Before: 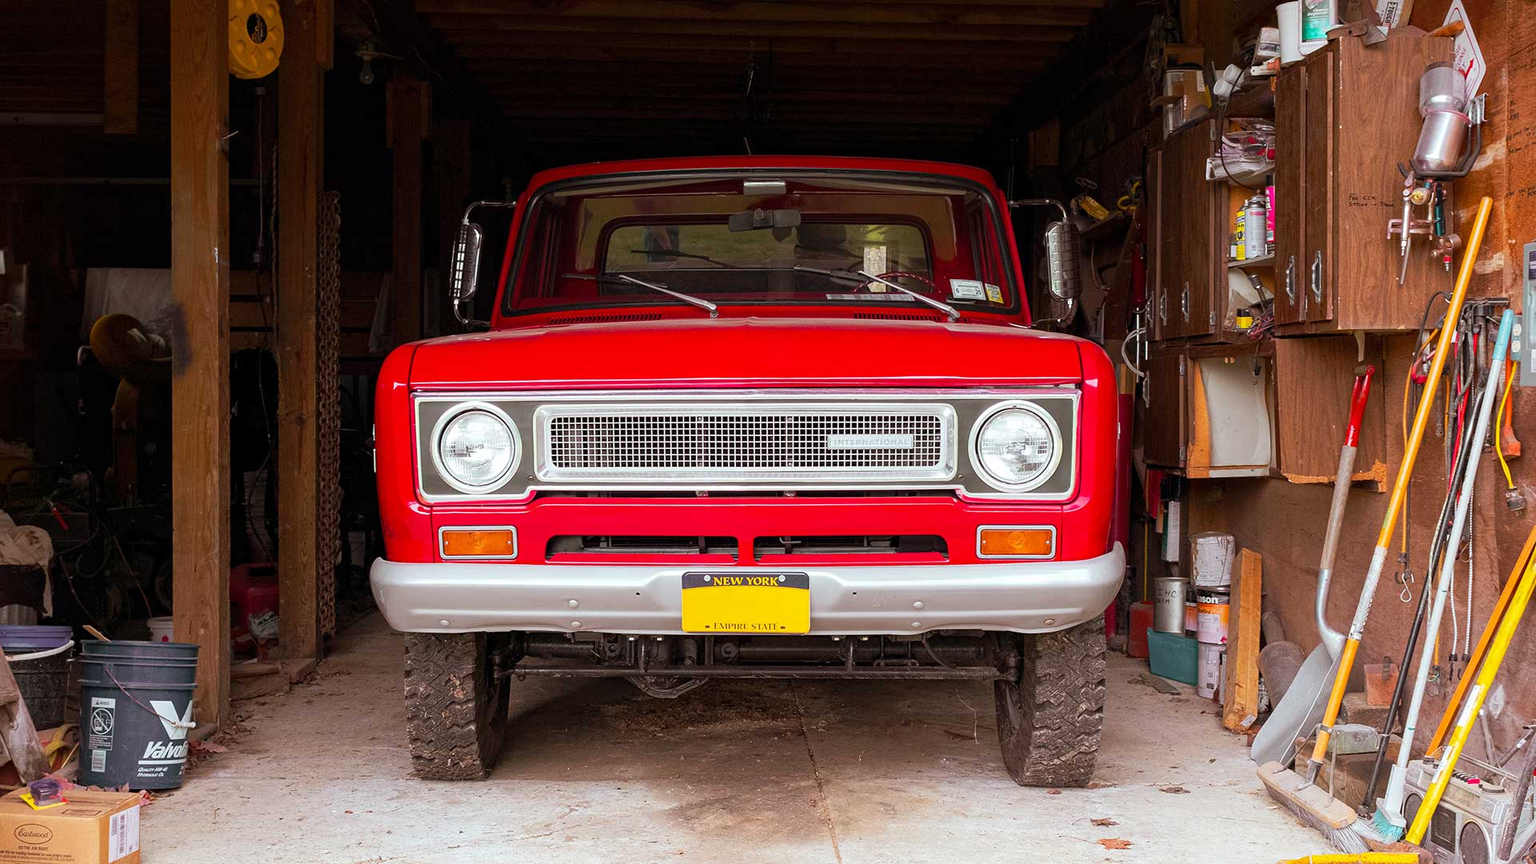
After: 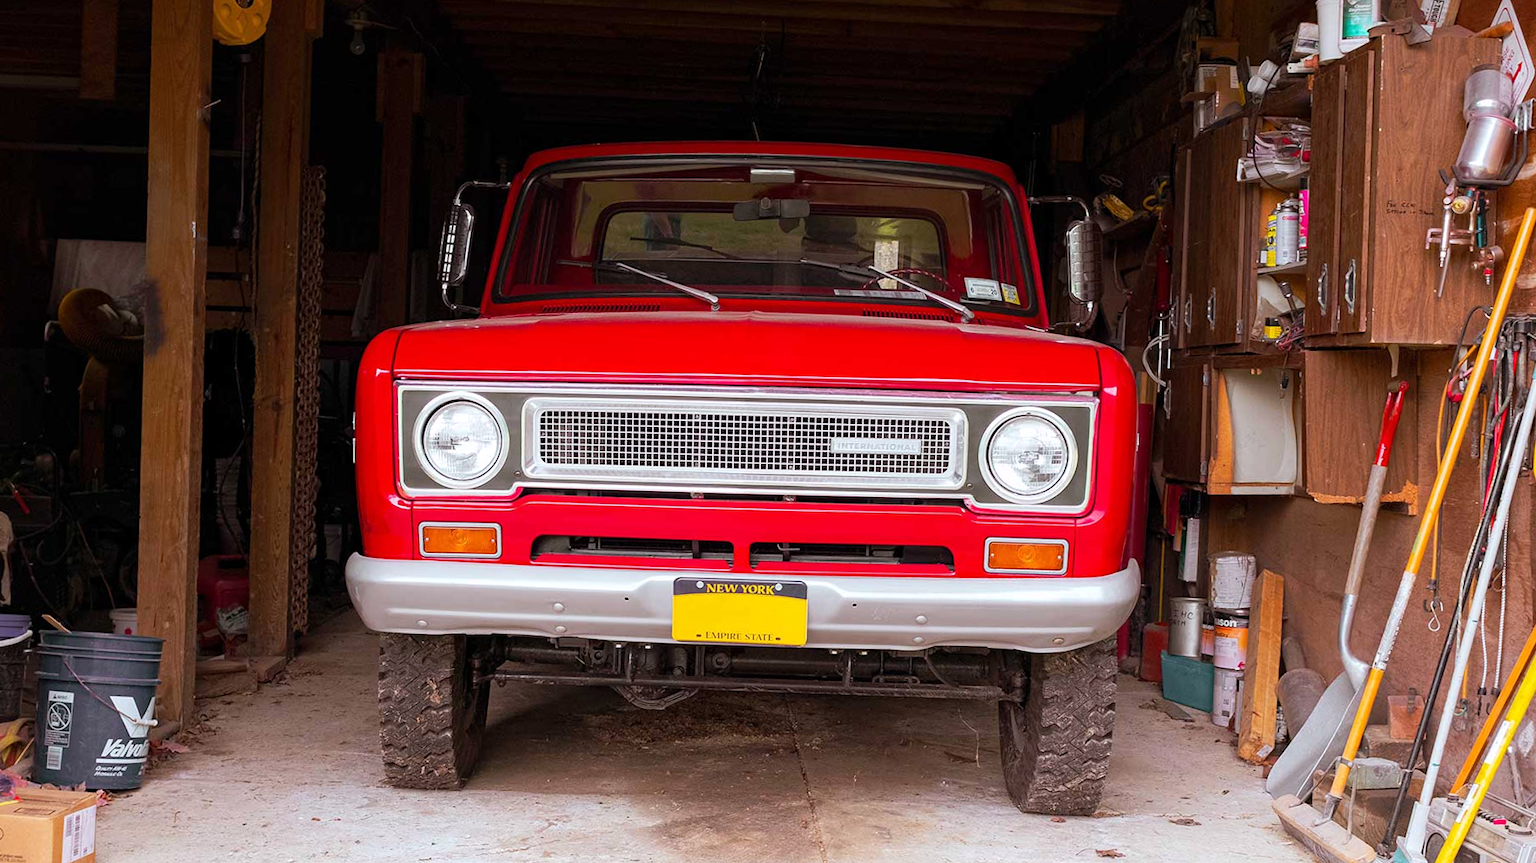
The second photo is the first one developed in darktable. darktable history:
crop and rotate: angle -1.69°
white balance: red 1.009, blue 1.027
